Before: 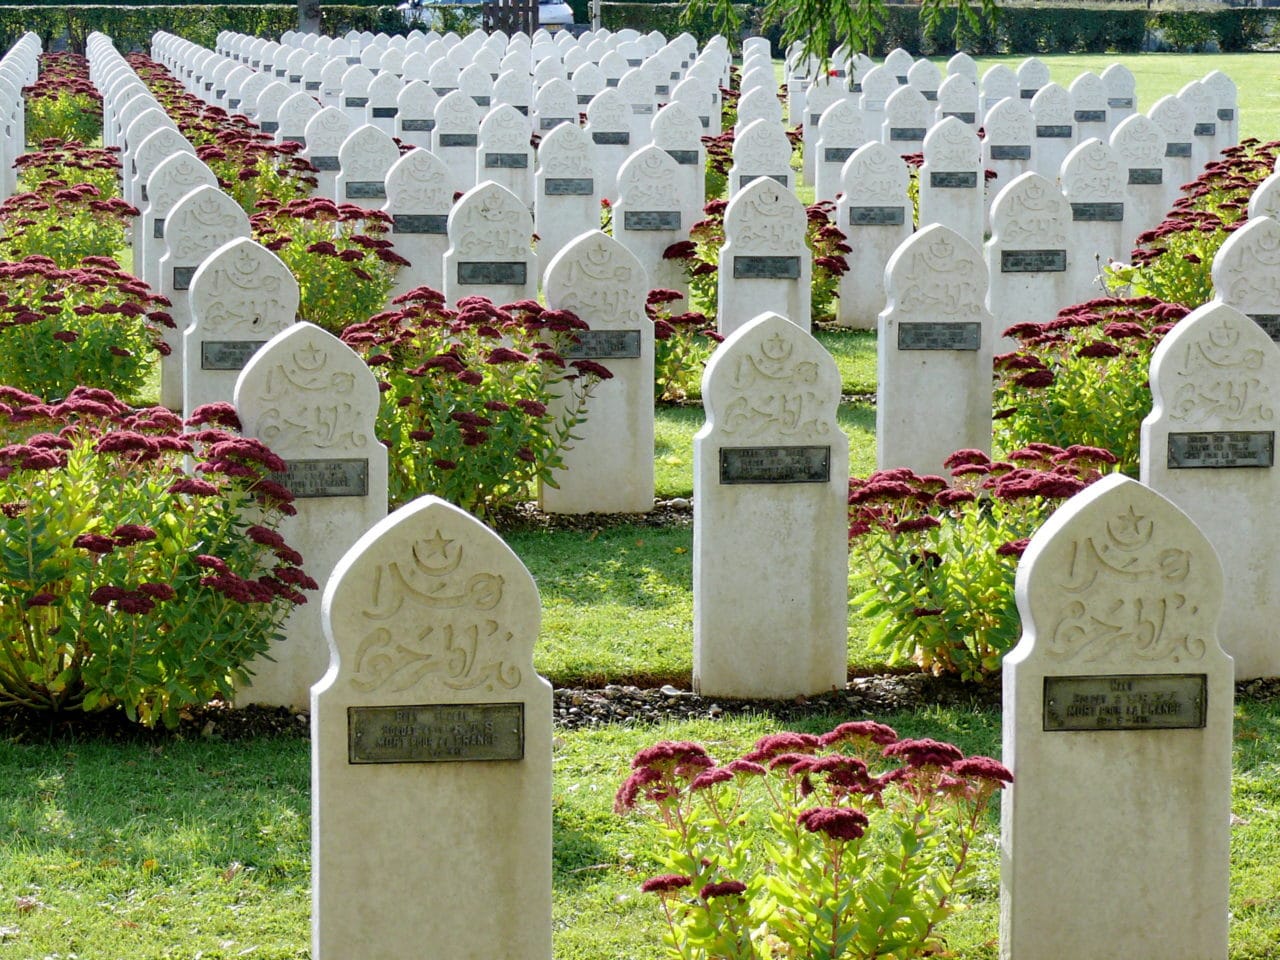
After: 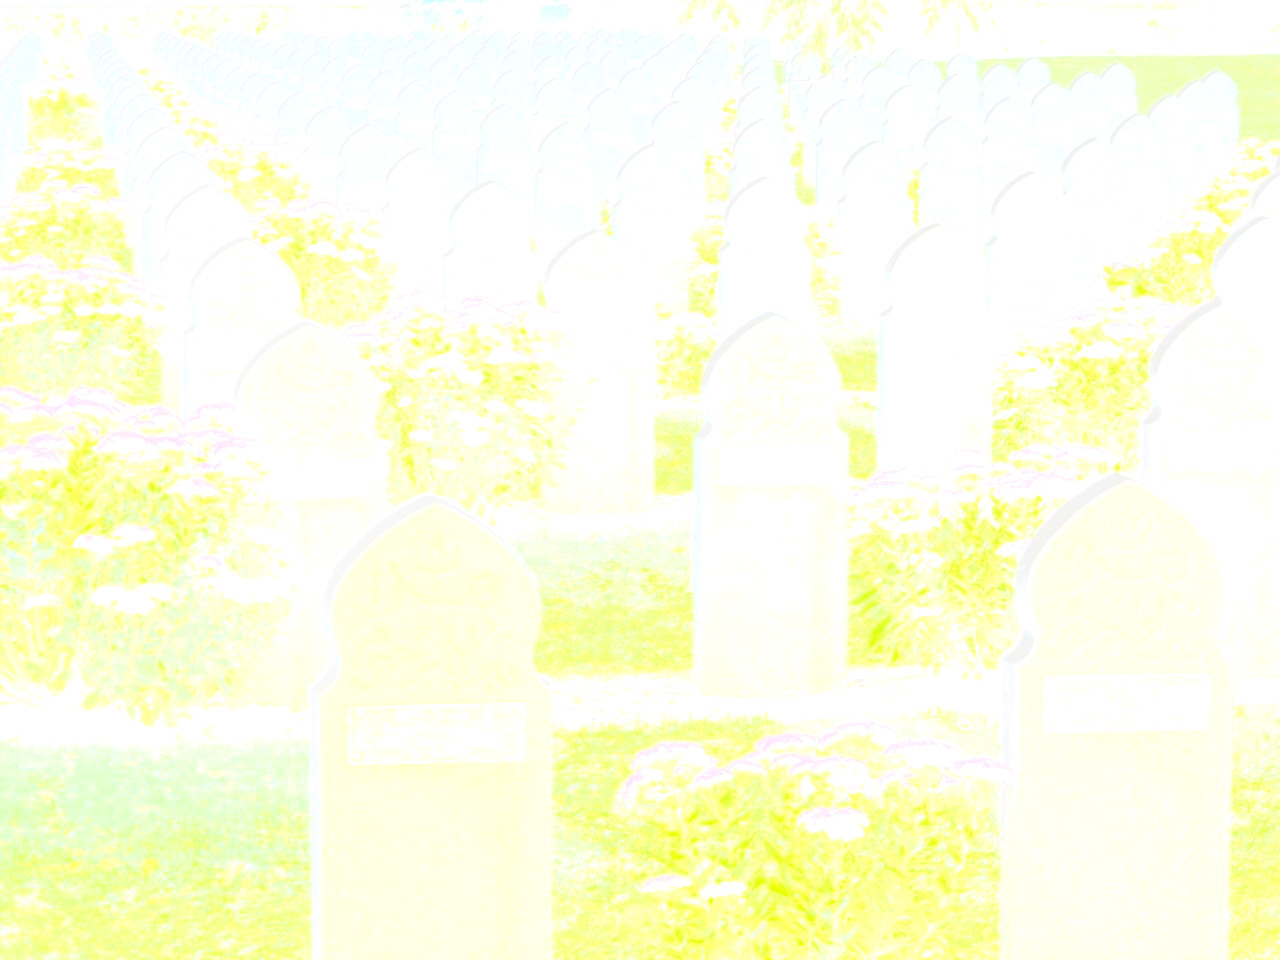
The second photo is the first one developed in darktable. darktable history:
bloom: size 85%, threshold 5%, strength 85%
exposure: black level correction -0.002, exposure 0.54 EV, compensate highlight preservation false
